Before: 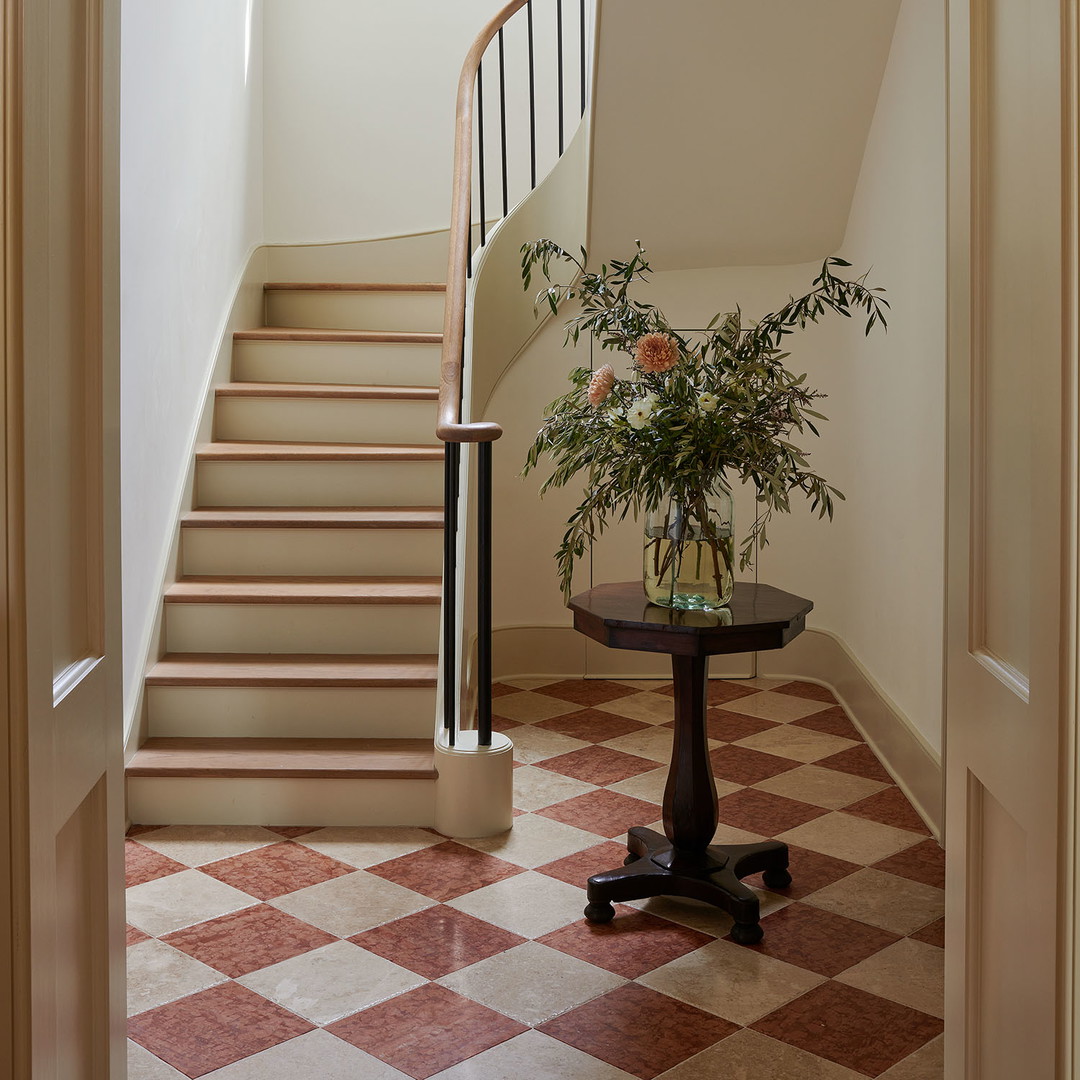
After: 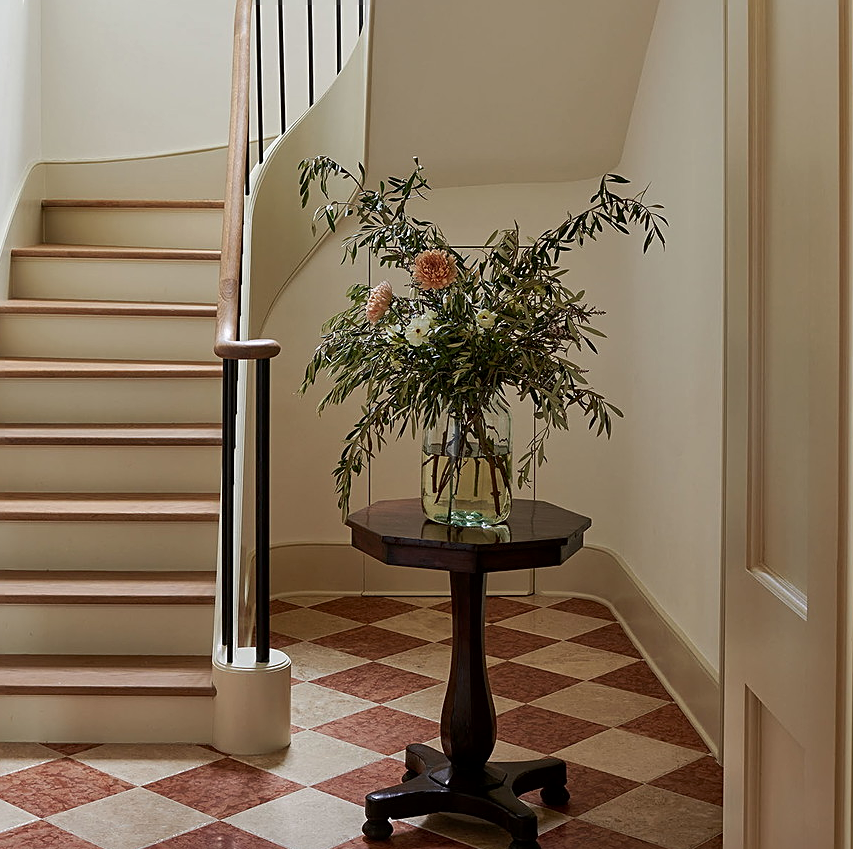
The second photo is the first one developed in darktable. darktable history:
crop and rotate: left 20.697%, top 7.799%, right 0.32%, bottom 13.518%
sharpen: on, module defaults
local contrast: mode bilateral grid, contrast 20, coarseness 51, detail 119%, midtone range 0.2
